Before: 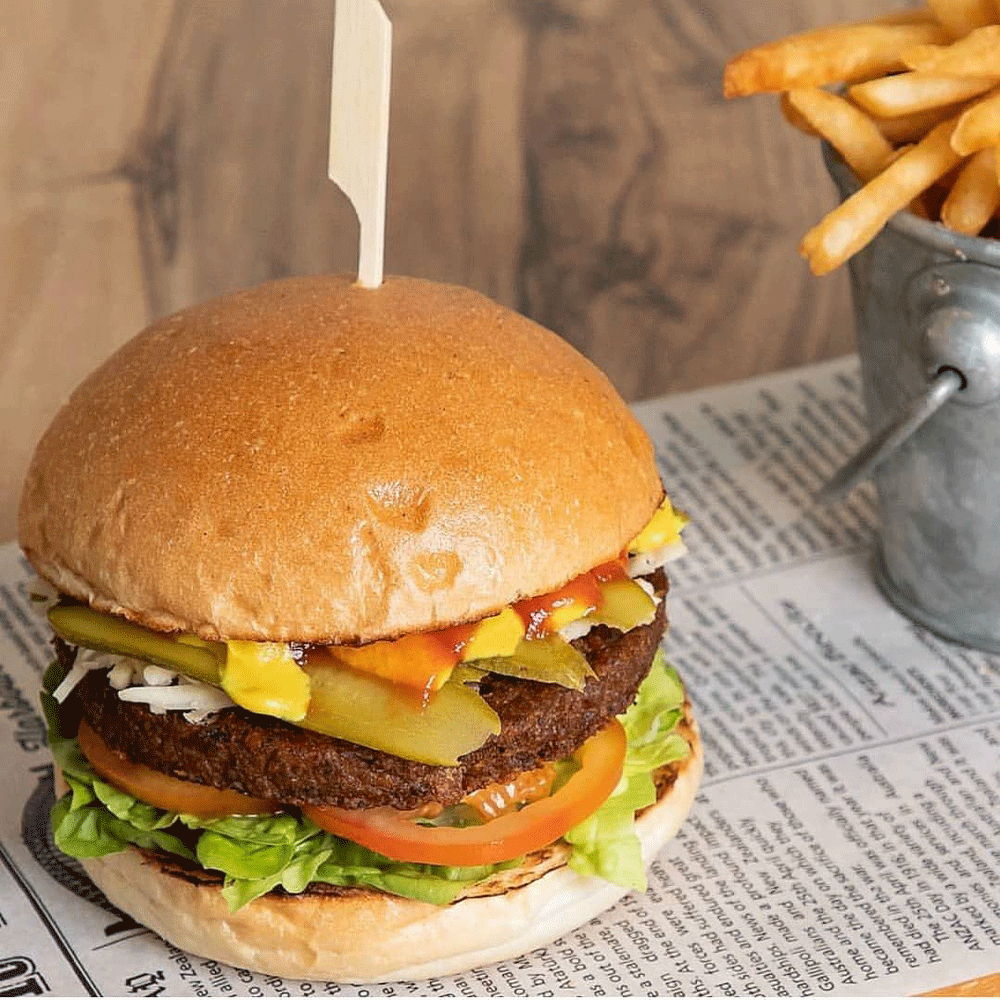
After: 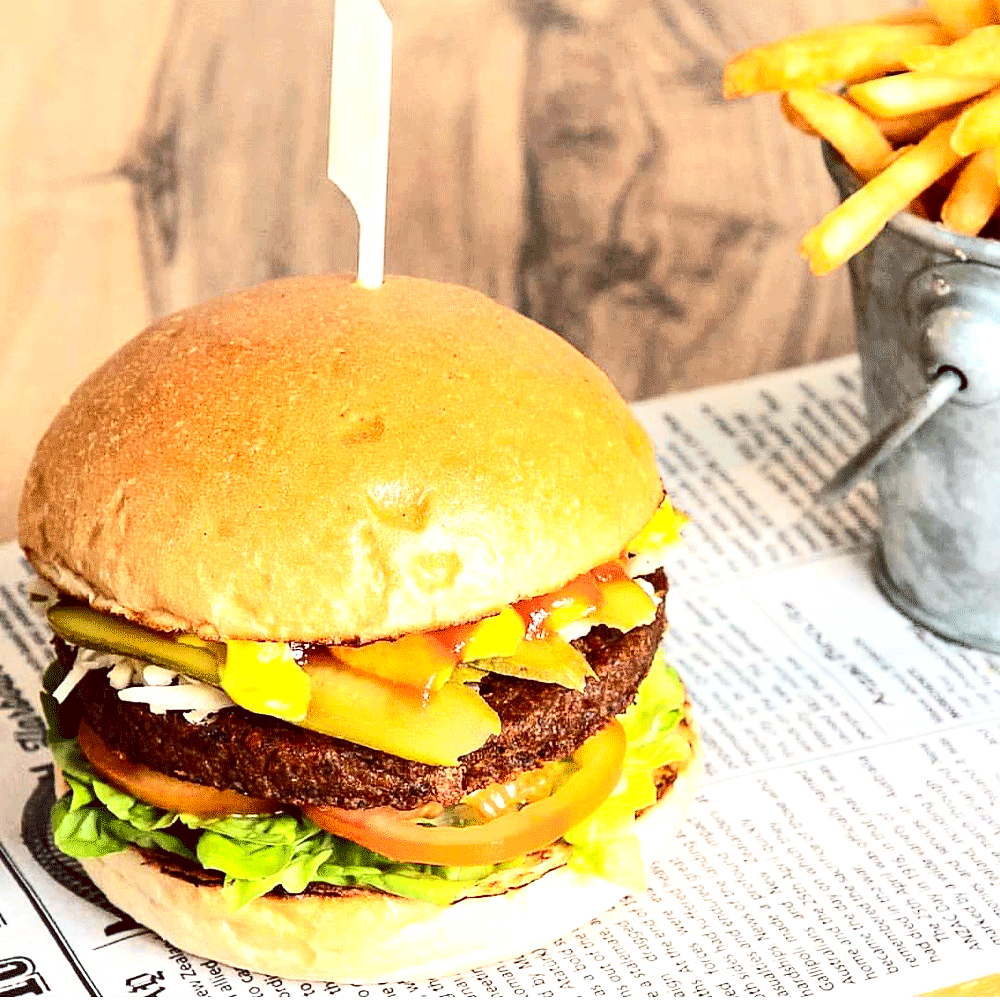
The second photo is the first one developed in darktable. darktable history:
contrast brightness saturation: contrast 0.32, brightness -0.08, saturation 0.17
exposure: black level correction 0, exposure 1.1 EV, compensate highlight preservation false
color correction: highlights a* -2.73, highlights b* -2.09, shadows a* 2.41, shadows b* 2.73
